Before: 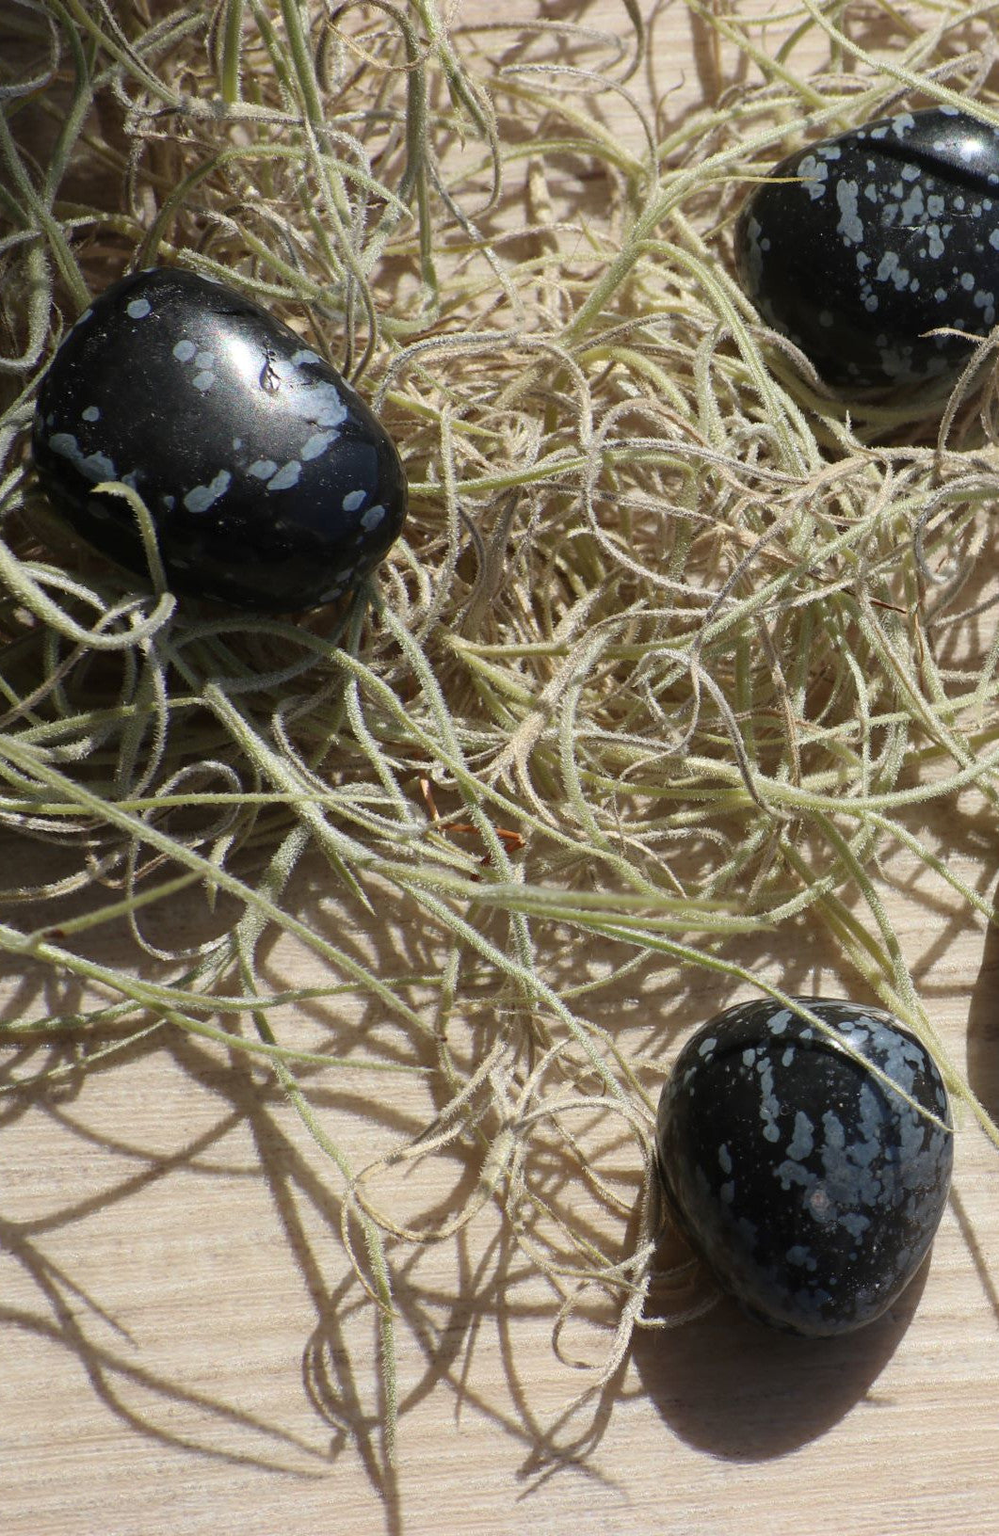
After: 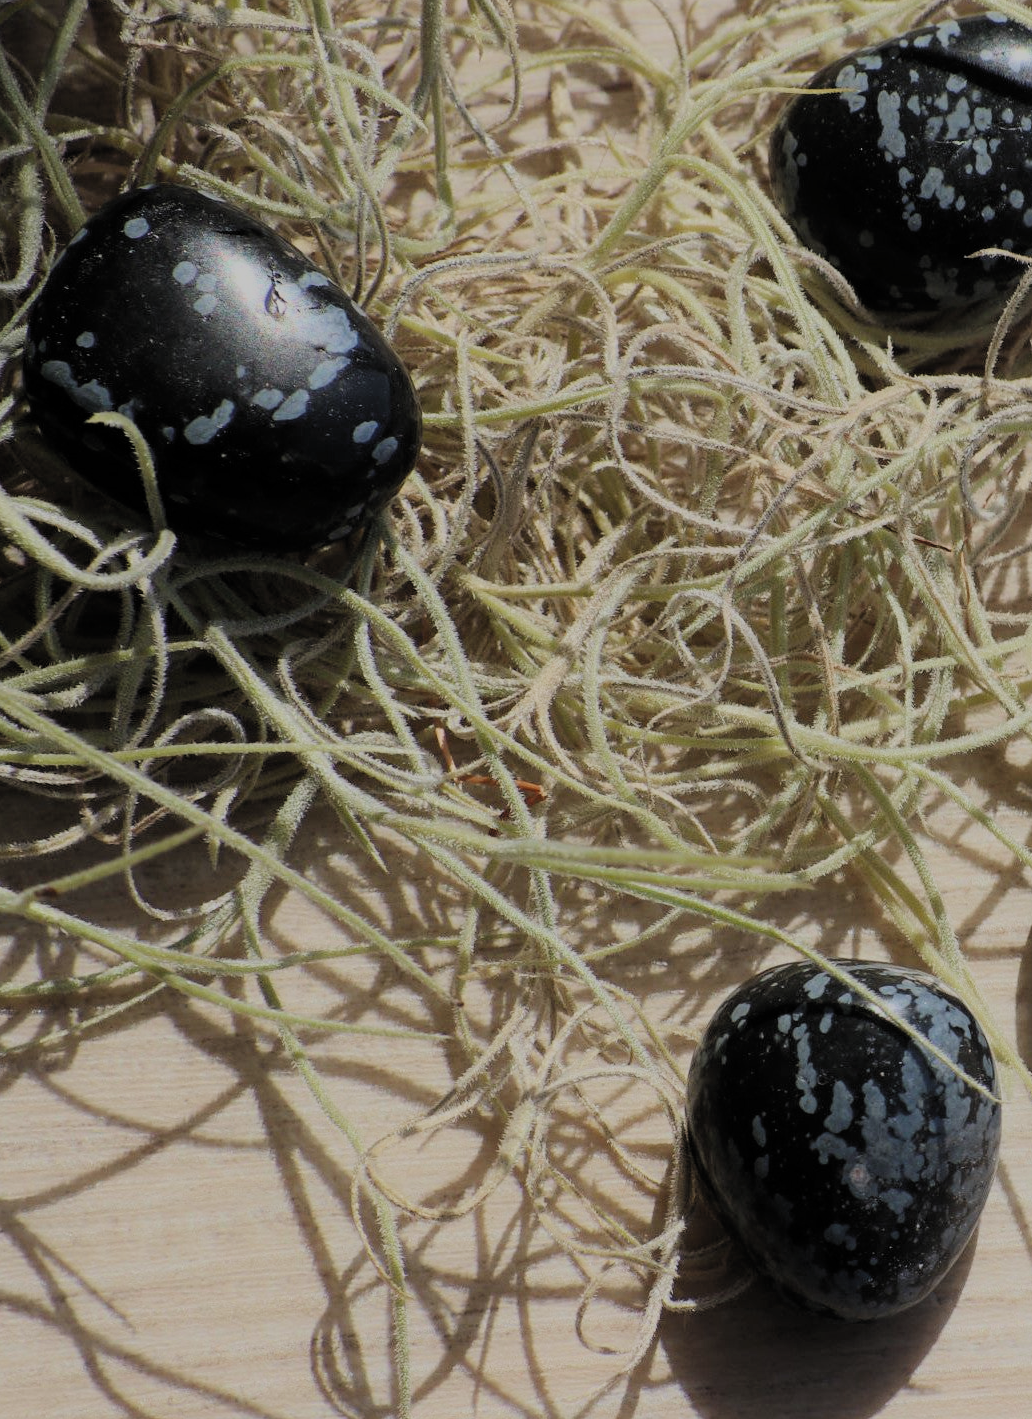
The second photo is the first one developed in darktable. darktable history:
crop: left 1.085%, top 6.149%, right 1.597%, bottom 6.875%
filmic rgb: black relative exposure -6.2 EV, white relative exposure 6.98 EV, hardness 2.24, color science v5 (2021), contrast in shadows safe, contrast in highlights safe
